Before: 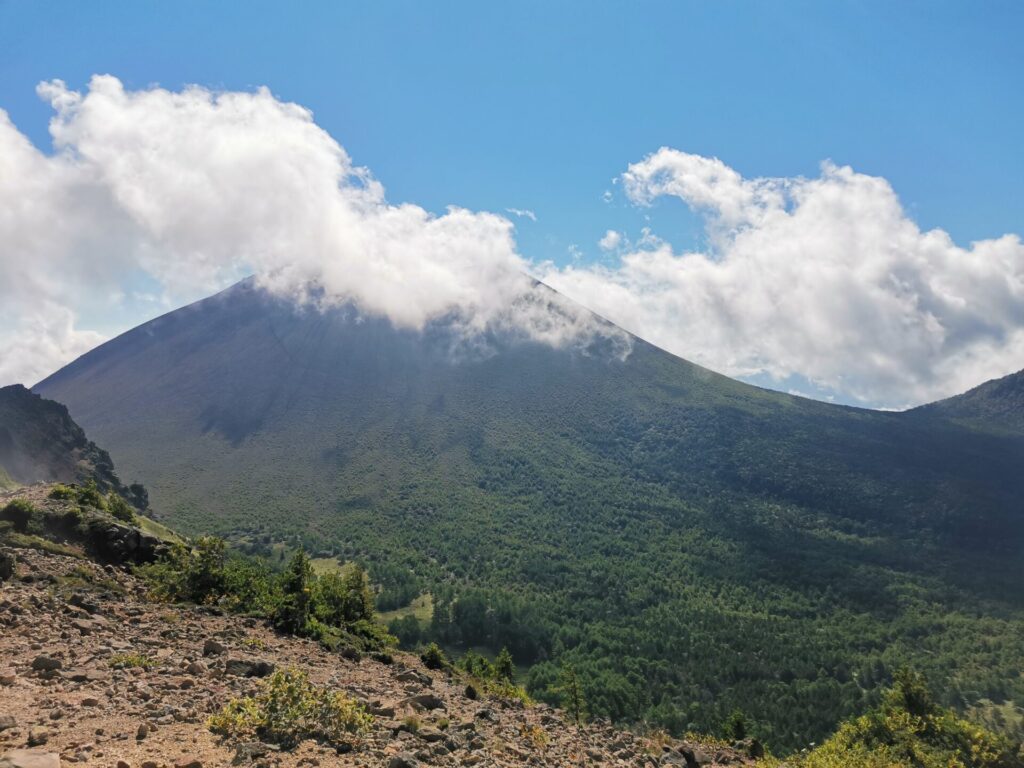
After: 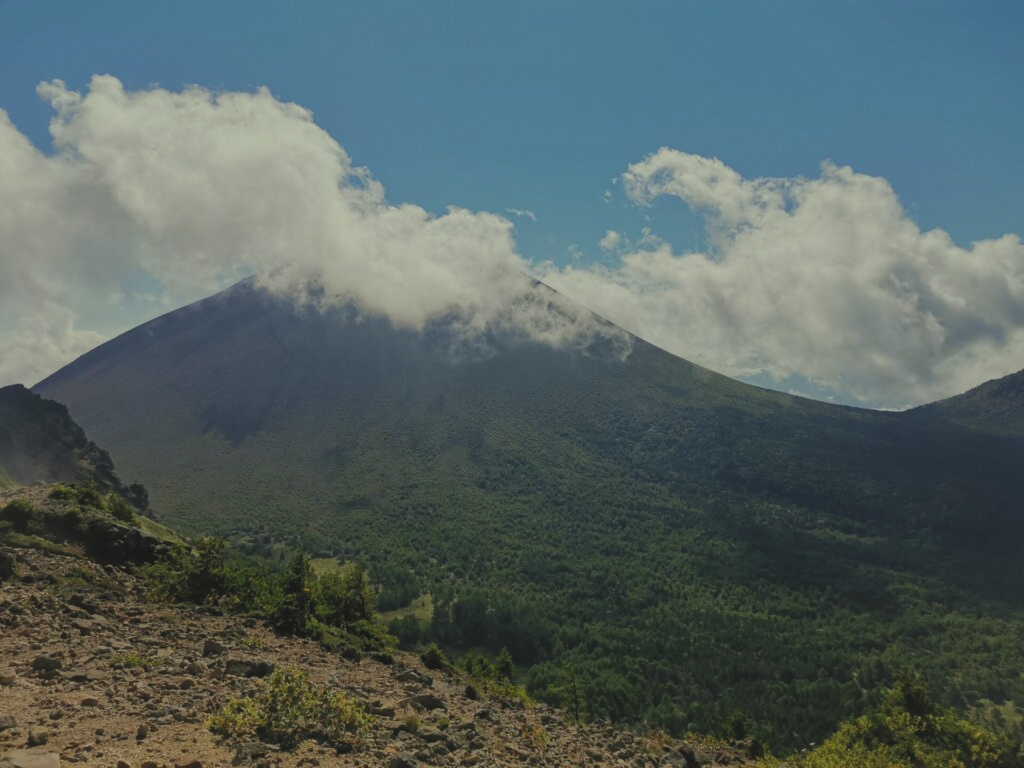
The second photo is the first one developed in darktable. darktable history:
color correction: highlights a* -5.8, highlights b* 11.3
exposure: black level correction -0.017, exposure -1.021 EV, compensate exposure bias true, compensate highlight preservation false
